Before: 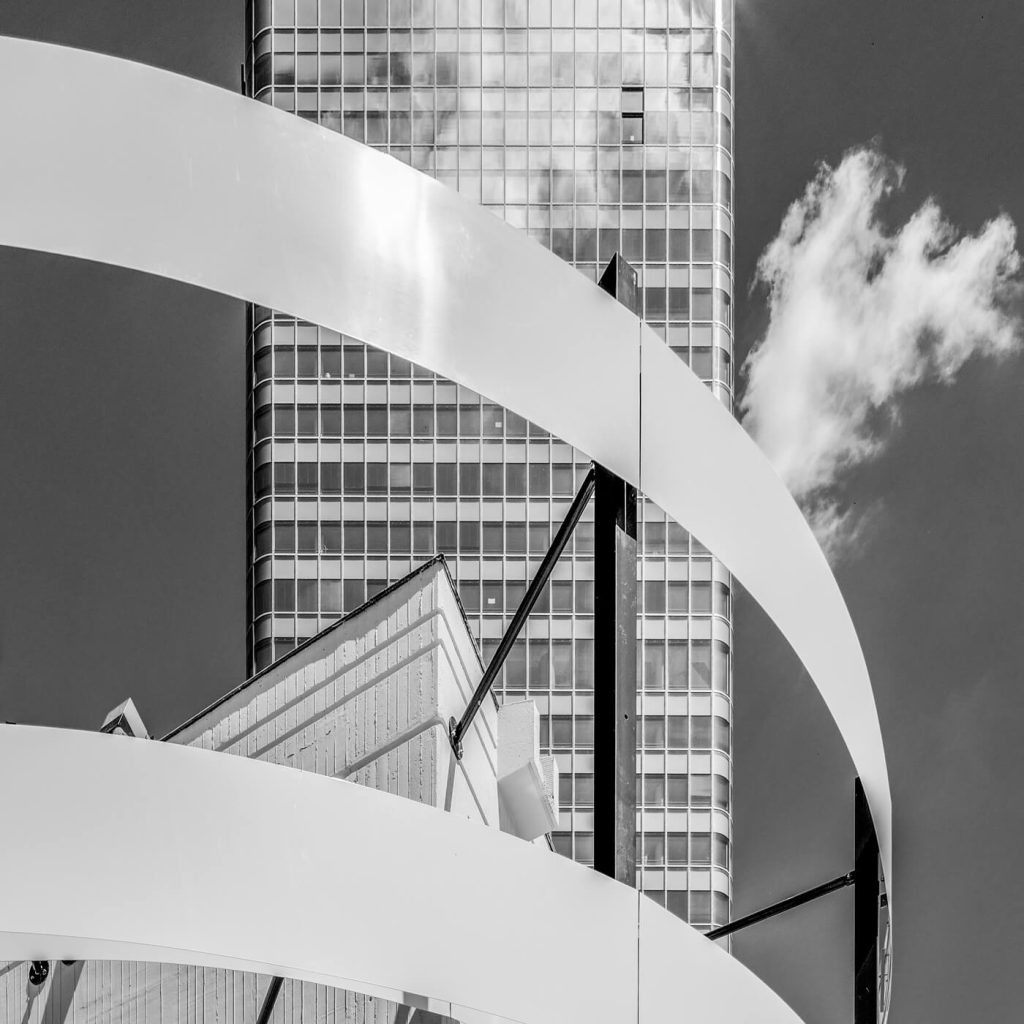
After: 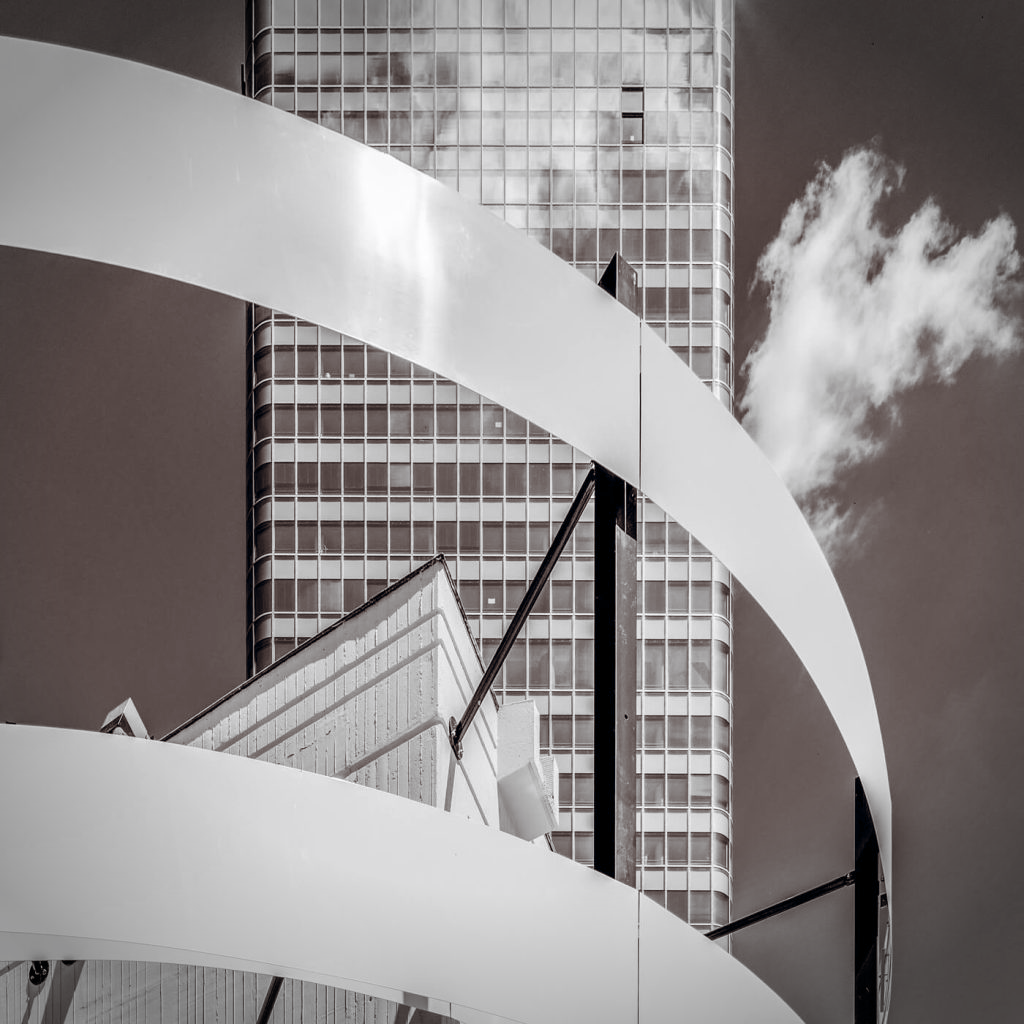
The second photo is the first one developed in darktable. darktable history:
vignetting: fall-off start 89.11%, fall-off radius 44.27%, width/height ratio 1.164
color balance rgb: shadows lift › chroma 9.635%, shadows lift › hue 42.13°, global offset › chroma 0.054%, global offset › hue 253.86°, linear chroma grading › global chroma 42.244%, perceptual saturation grading › global saturation 0.739%, global vibrance 50.269%
